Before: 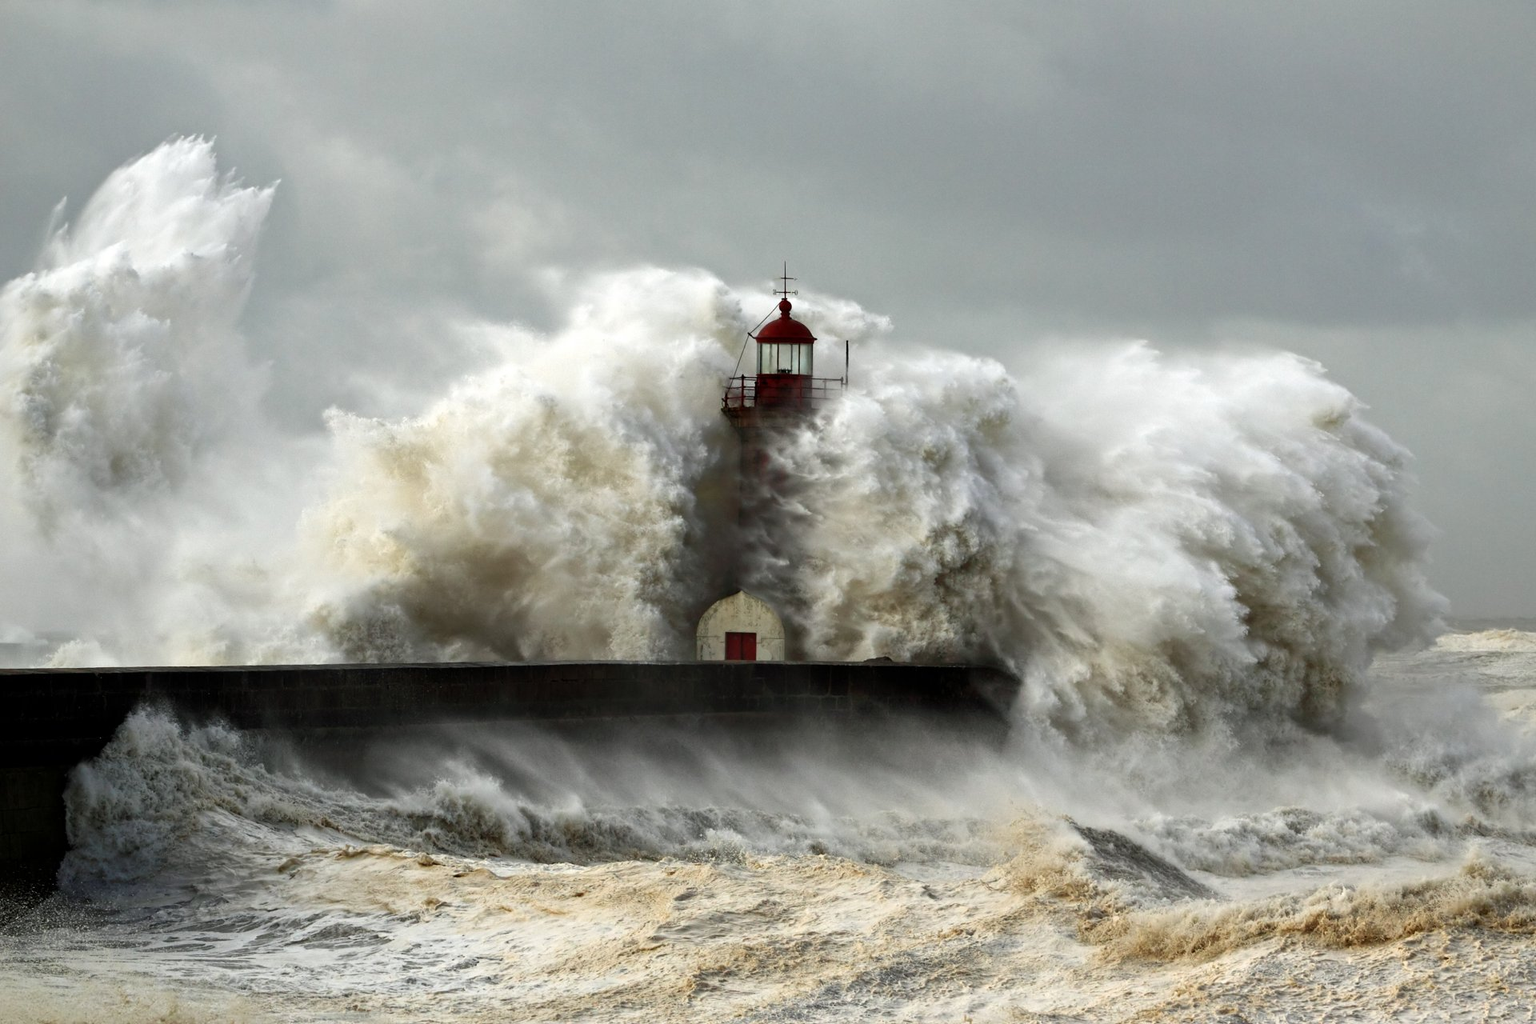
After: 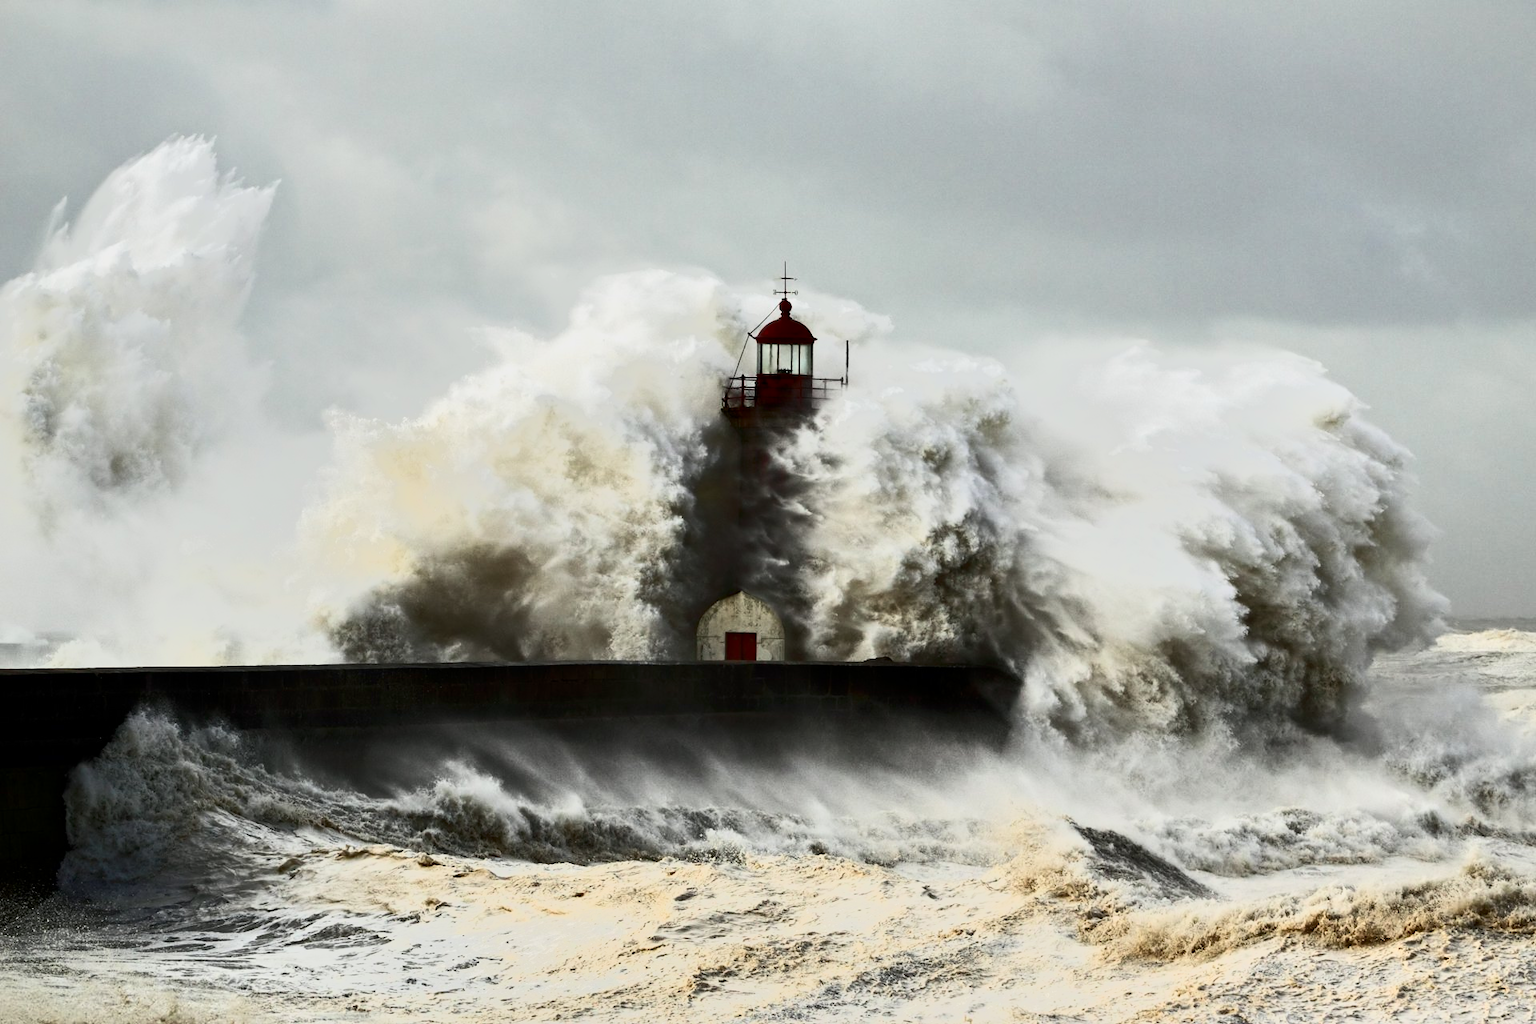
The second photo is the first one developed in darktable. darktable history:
tone equalizer: -7 EV -0.63 EV, -6 EV 1 EV, -5 EV -0.45 EV, -4 EV 0.43 EV, -3 EV 0.41 EV, -2 EV 0.15 EV, -1 EV -0.15 EV, +0 EV -0.39 EV, smoothing diameter 25%, edges refinement/feathering 10, preserve details guided filter
contrast brightness saturation: contrast 0.28
